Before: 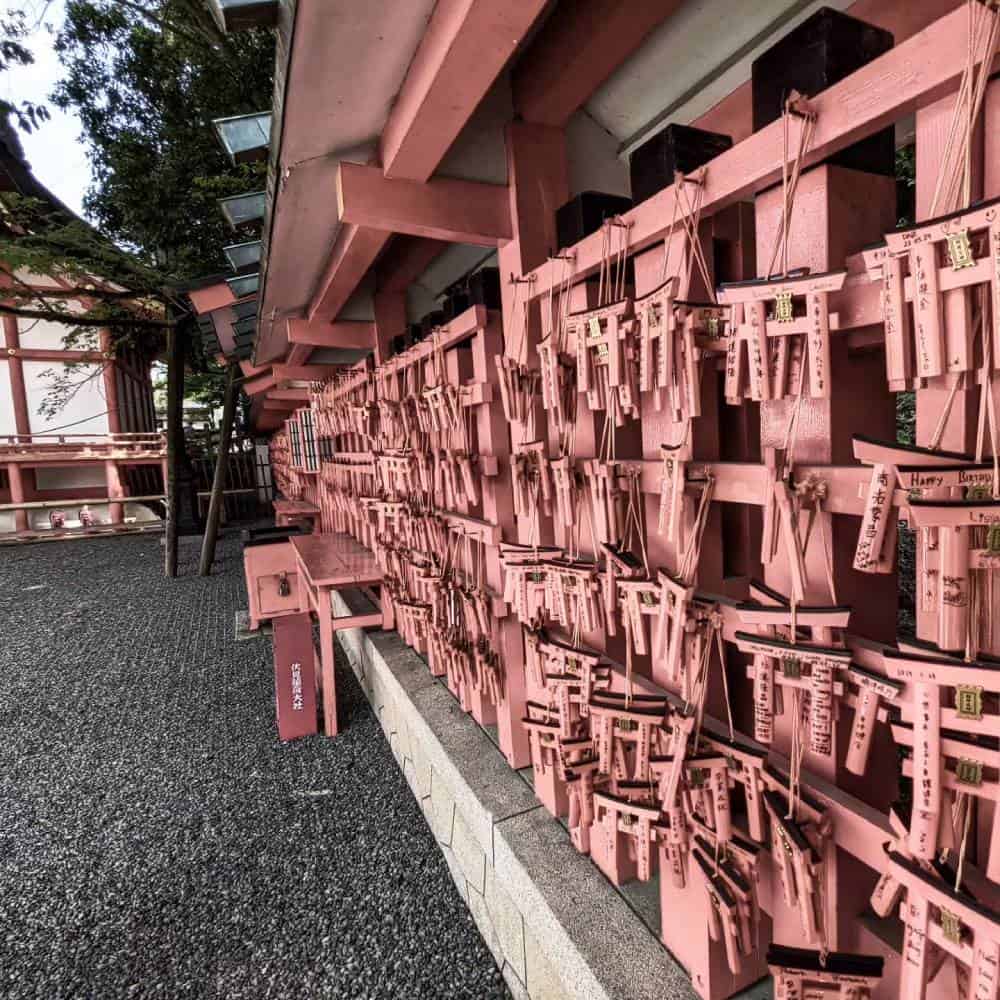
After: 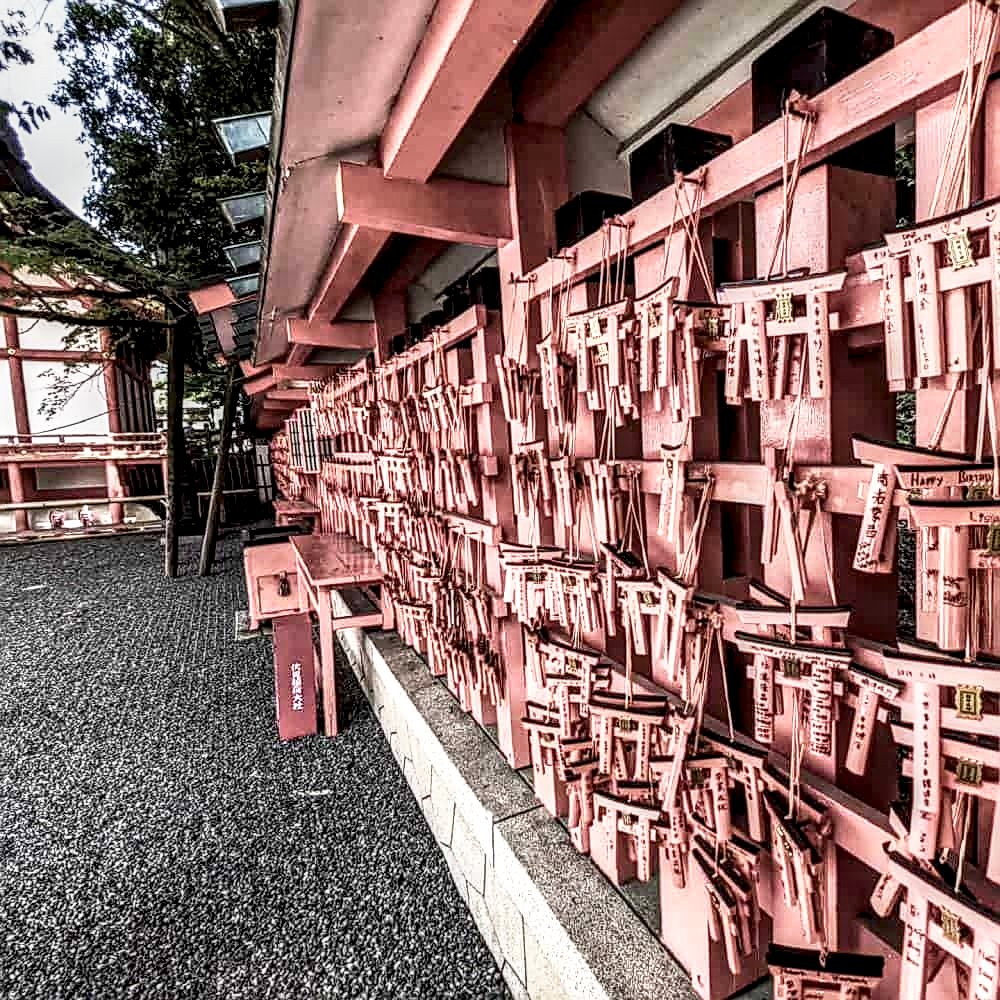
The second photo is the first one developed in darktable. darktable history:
sharpen: on, module defaults
tone equalizer: on, module defaults
local contrast: highlights 19%, detail 186%
base curve: curves: ch0 [(0, 0) (0.088, 0.125) (0.176, 0.251) (0.354, 0.501) (0.613, 0.749) (1, 0.877)], preserve colors none
